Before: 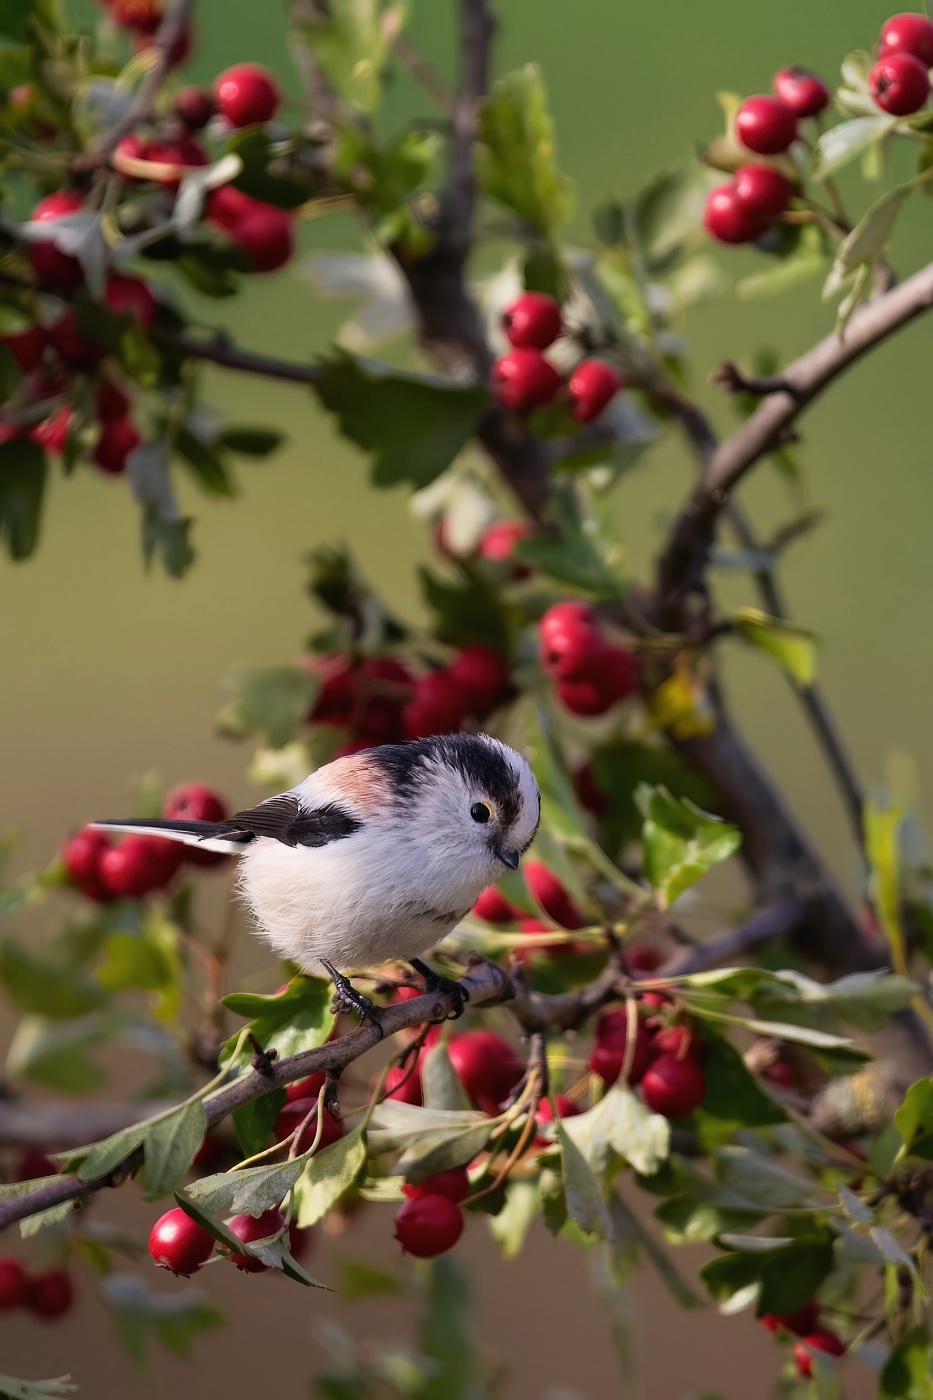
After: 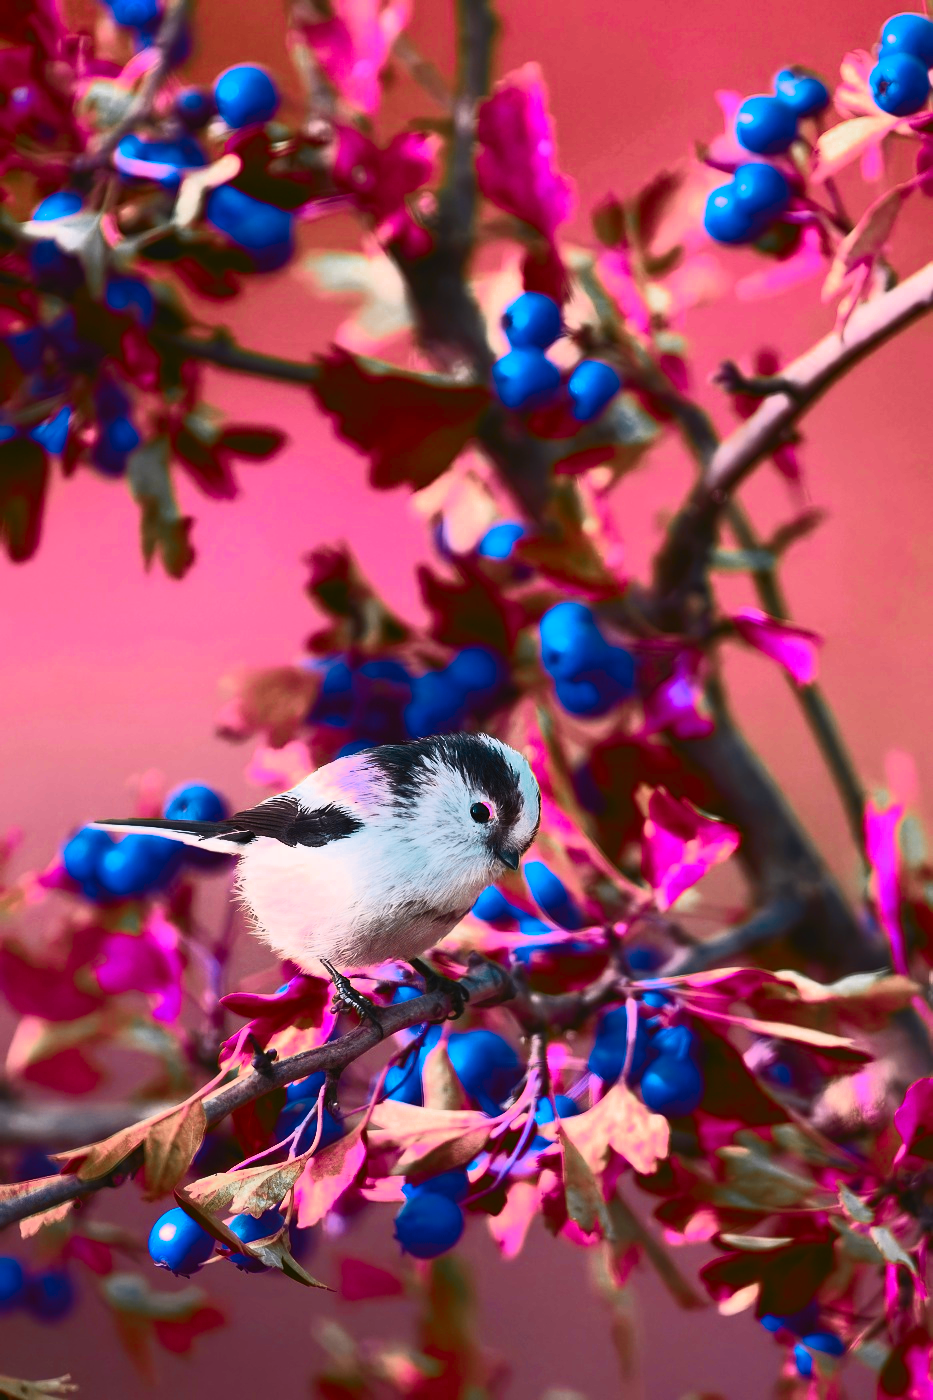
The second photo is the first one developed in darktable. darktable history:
color zones: curves: ch0 [(0.826, 0.353)]; ch1 [(0.242, 0.647) (0.889, 0.342)]; ch2 [(0.246, 0.089) (0.969, 0.068)]
contrast brightness saturation: contrast 0.83, brightness 0.59, saturation 0.59
